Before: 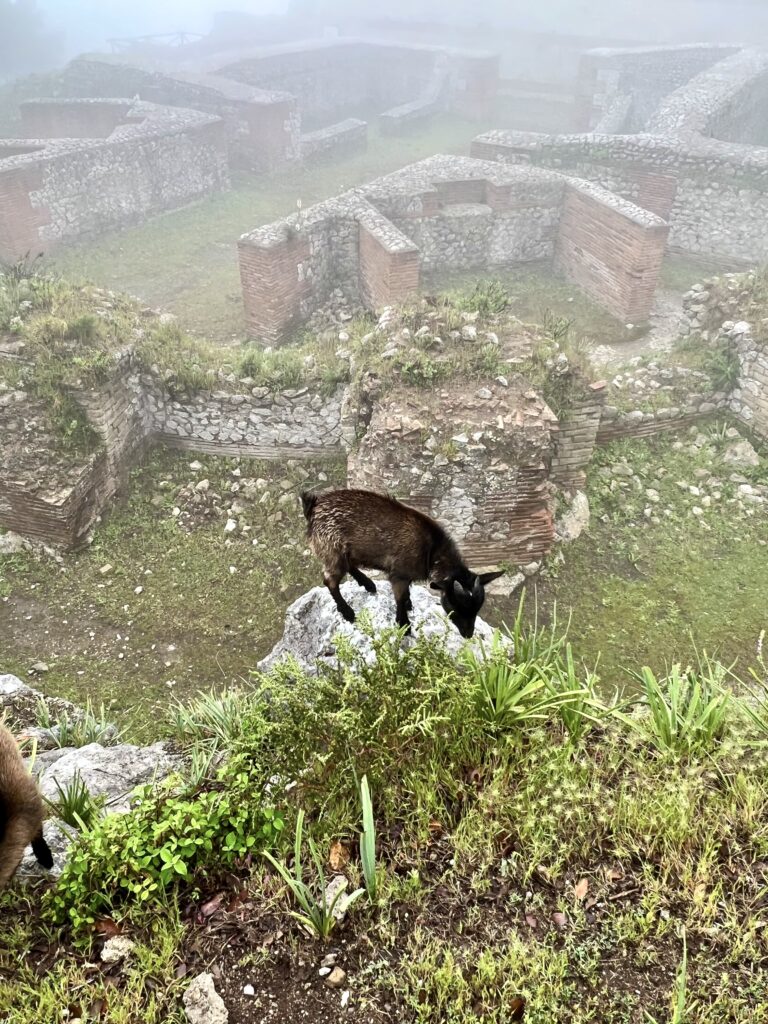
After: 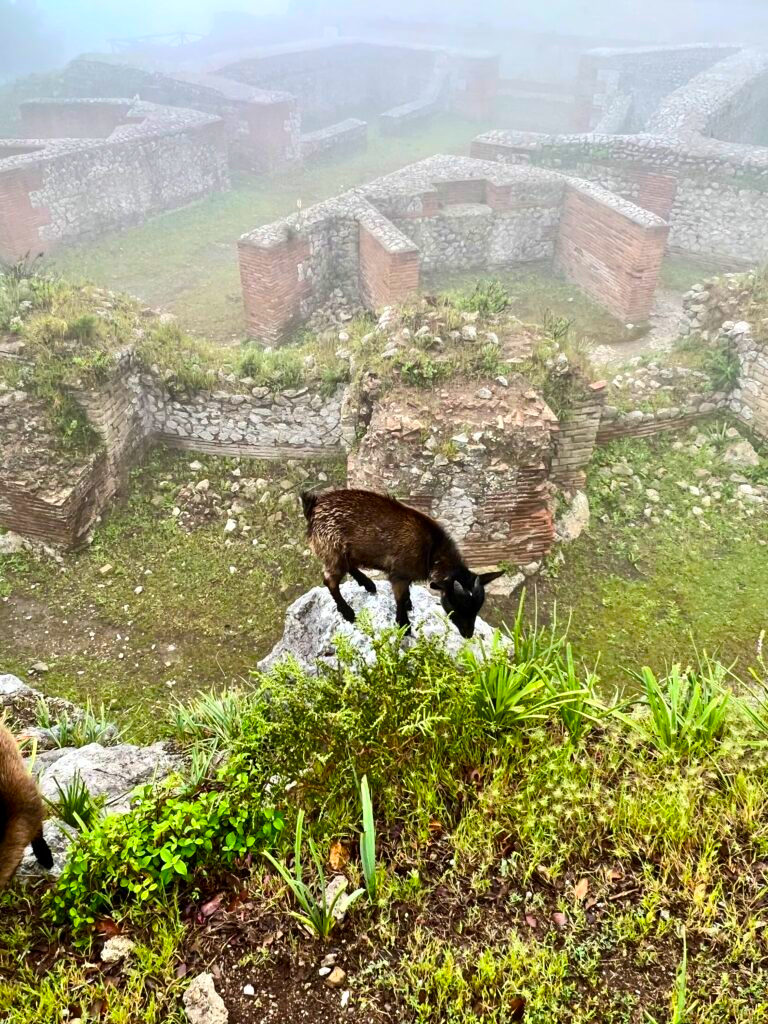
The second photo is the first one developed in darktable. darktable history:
color balance rgb: perceptual saturation grading › global saturation 20%, global vibrance 20%
contrast brightness saturation: contrast 0.15, brightness -0.01, saturation 0.1
